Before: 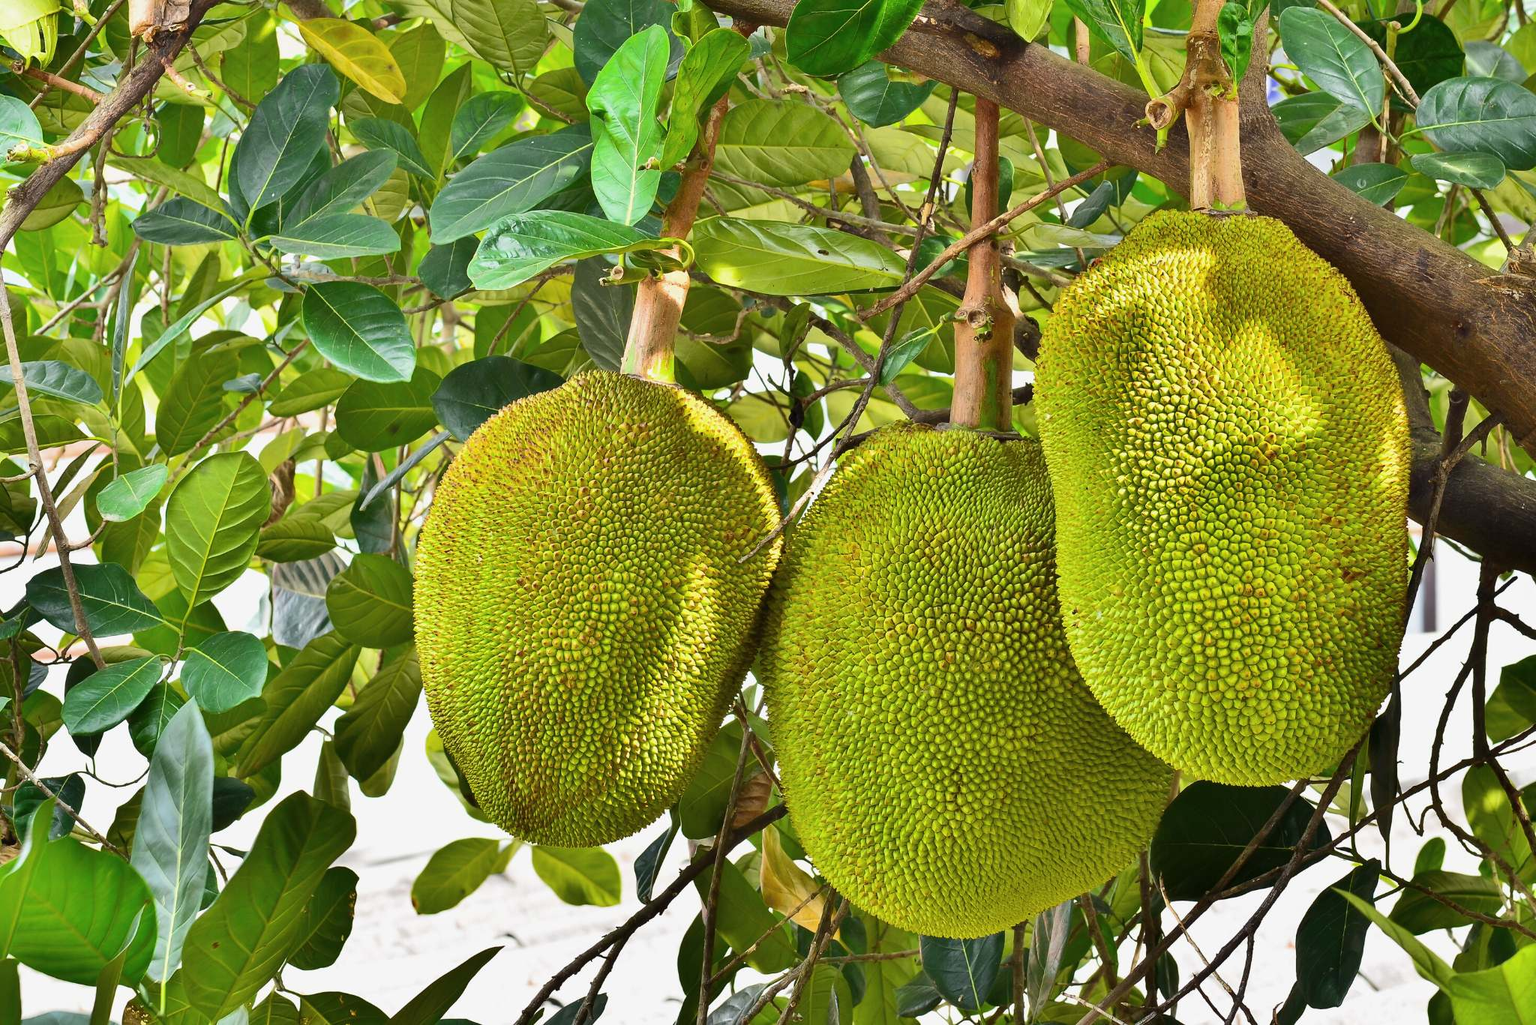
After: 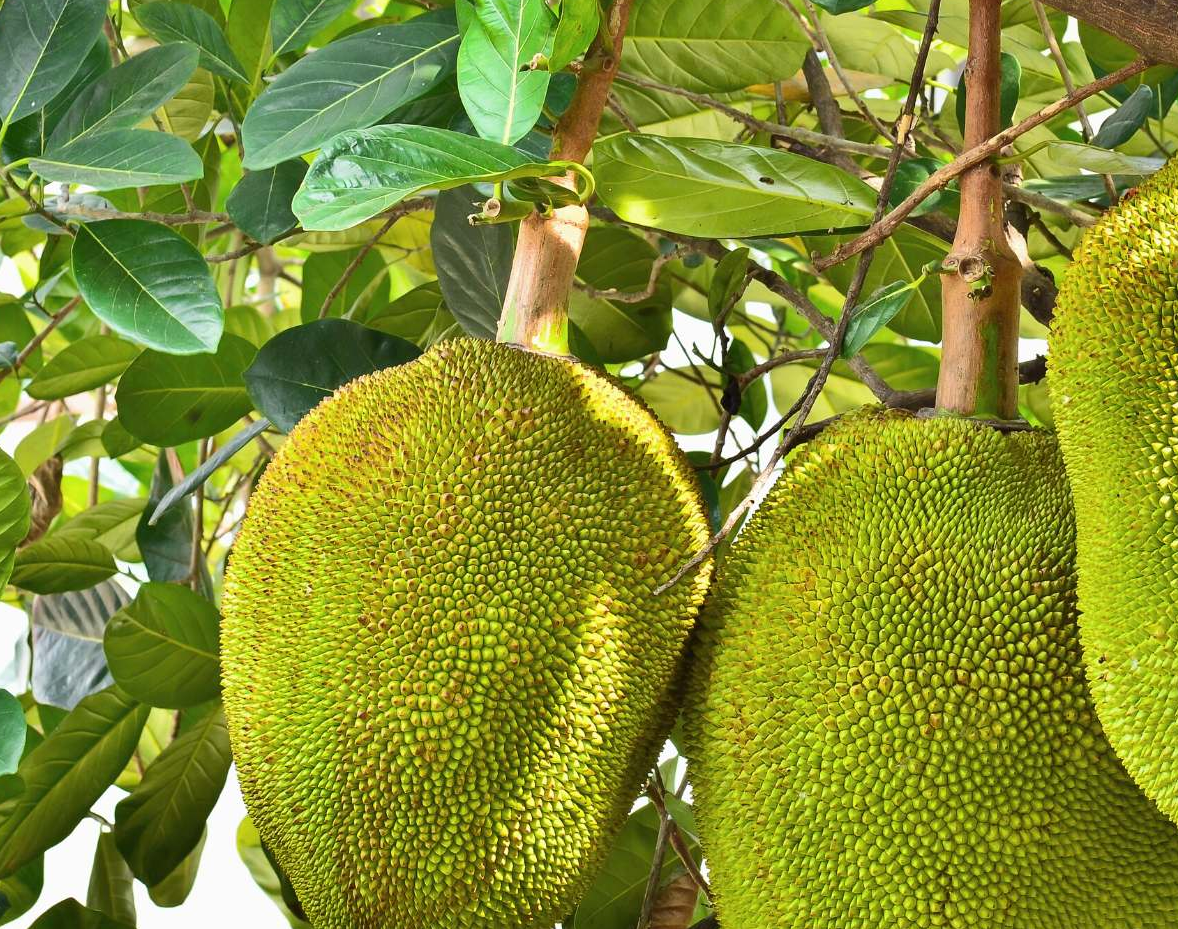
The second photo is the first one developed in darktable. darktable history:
exposure: exposure 0.081 EV, compensate highlight preservation false
crop: left 16.193%, top 11.435%, right 26.283%, bottom 20.559%
